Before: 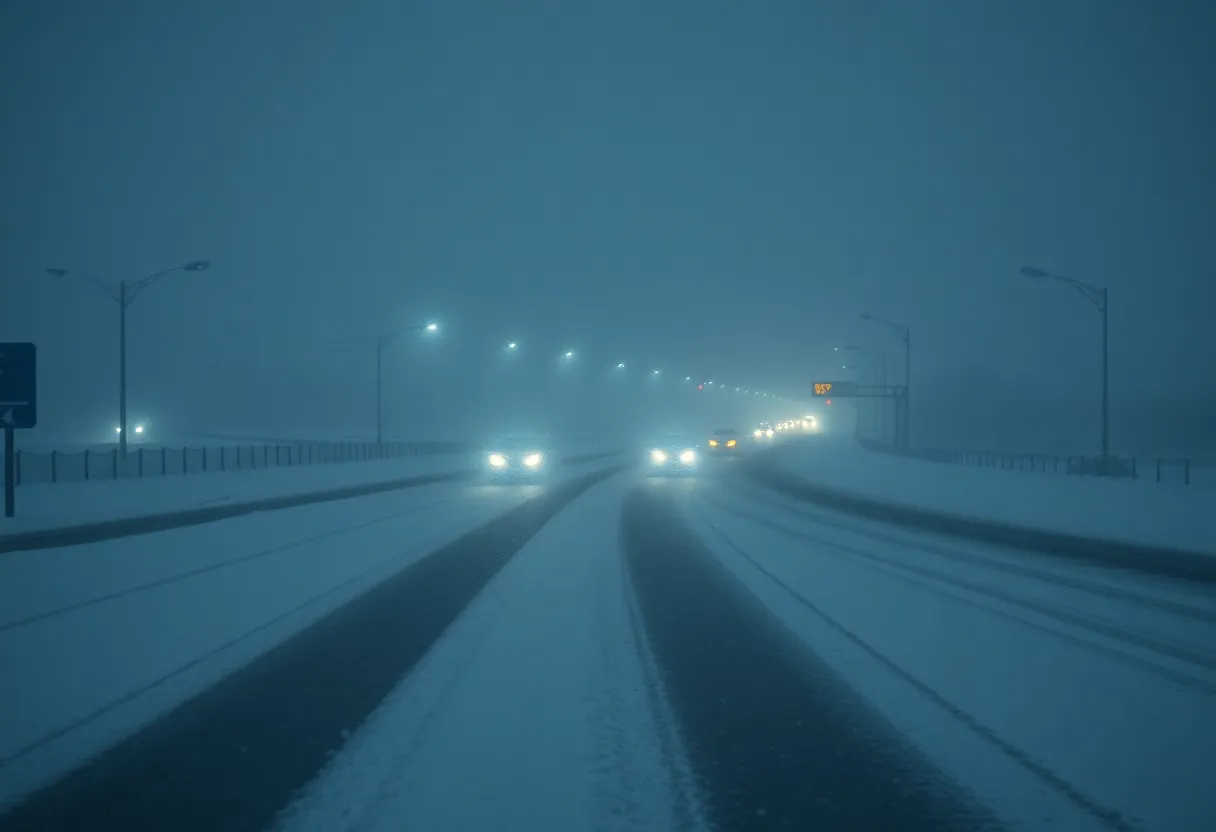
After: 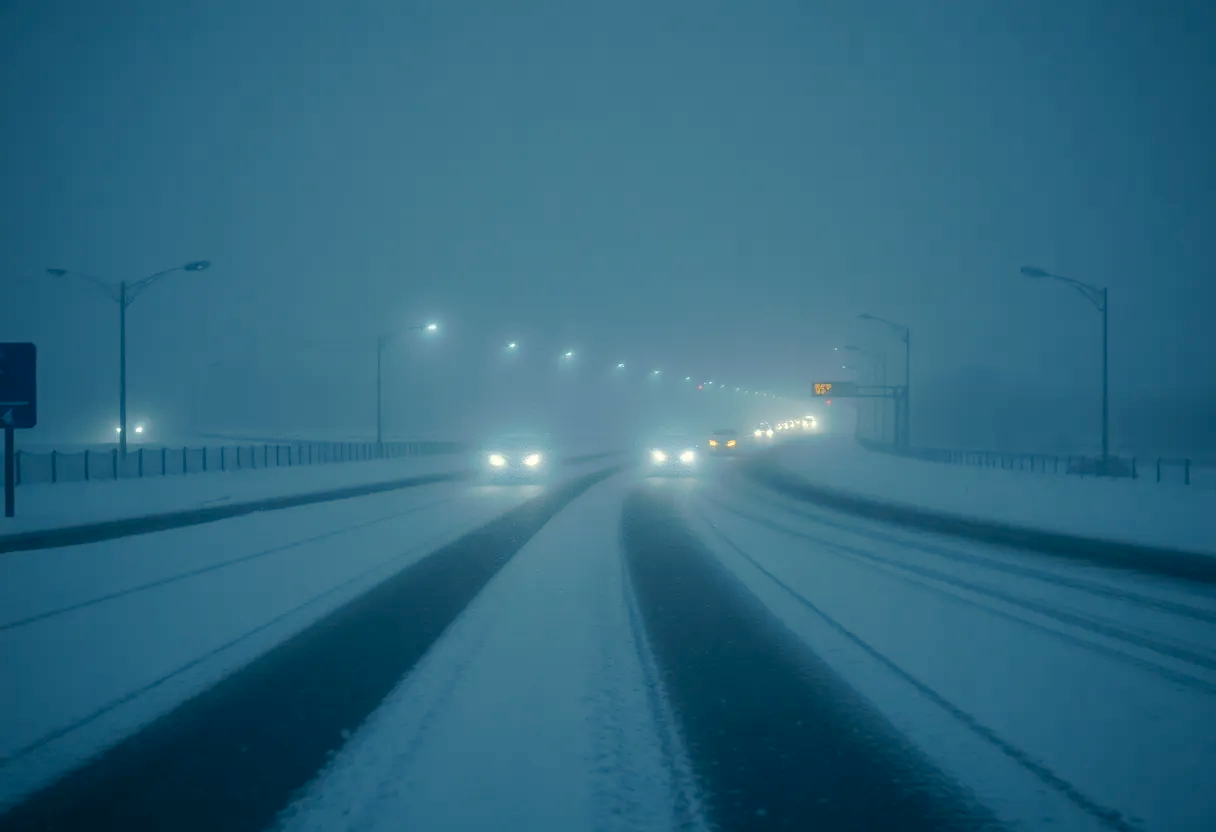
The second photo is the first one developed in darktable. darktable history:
tone curve: curves: ch0 [(0, 0) (0.003, 0.006) (0.011, 0.014) (0.025, 0.024) (0.044, 0.035) (0.069, 0.046) (0.1, 0.074) (0.136, 0.115) (0.177, 0.161) (0.224, 0.226) (0.277, 0.293) (0.335, 0.364) (0.399, 0.441) (0.468, 0.52) (0.543, 0.58) (0.623, 0.657) (0.709, 0.72) (0.801, 0.794) (0.898, 0.883) (1, 1)], preserve colors none
